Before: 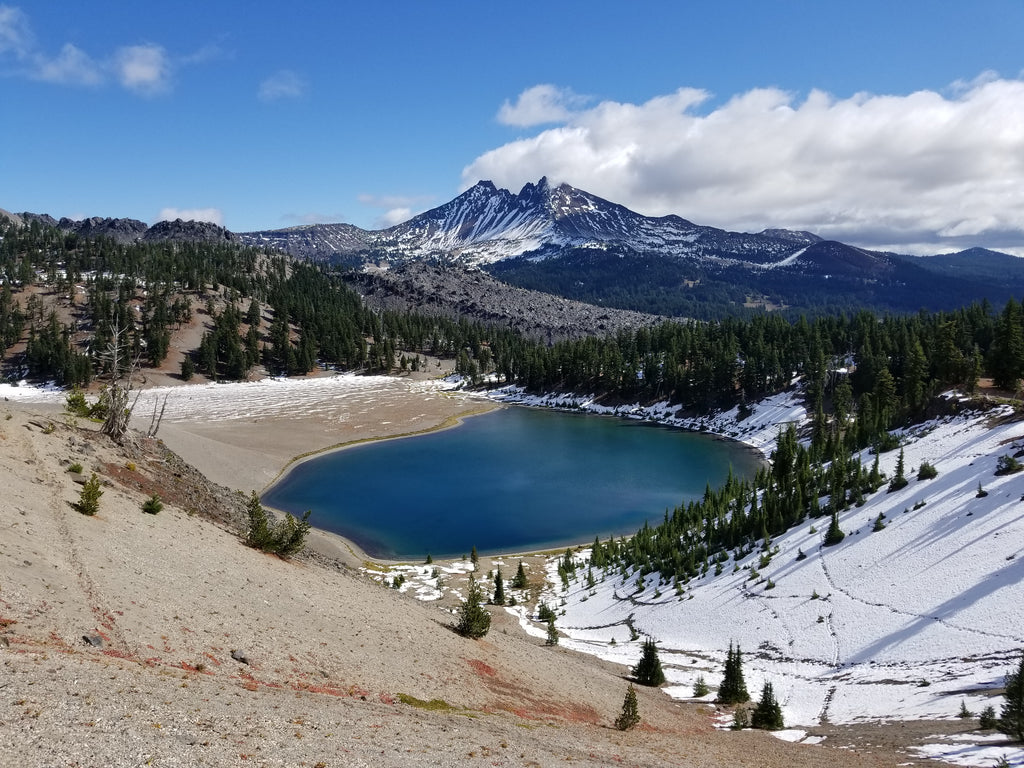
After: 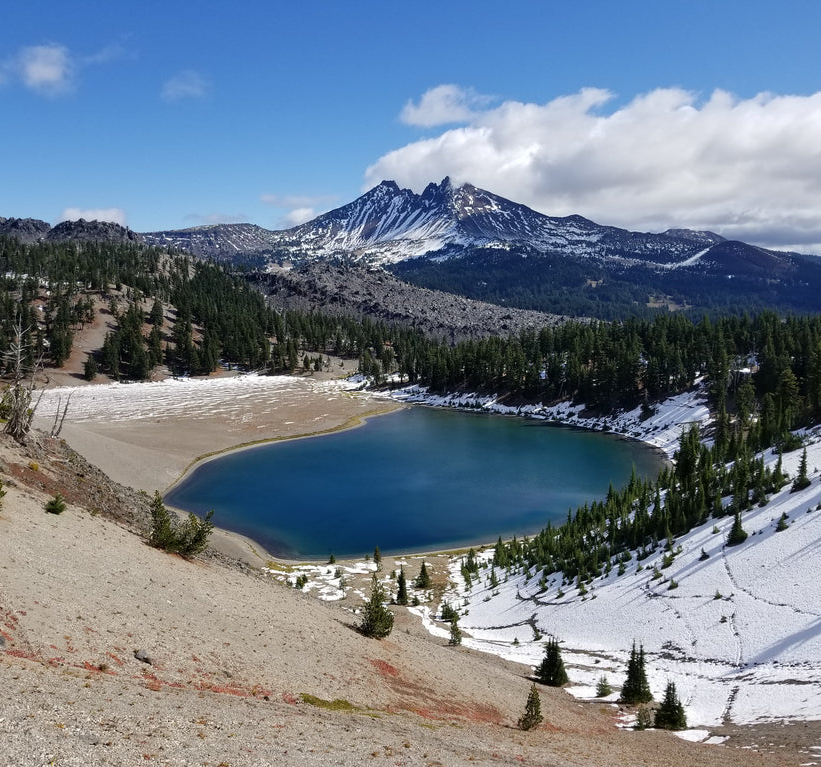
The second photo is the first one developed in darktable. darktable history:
crop and rotate: left 9.499%, right 10.267%
